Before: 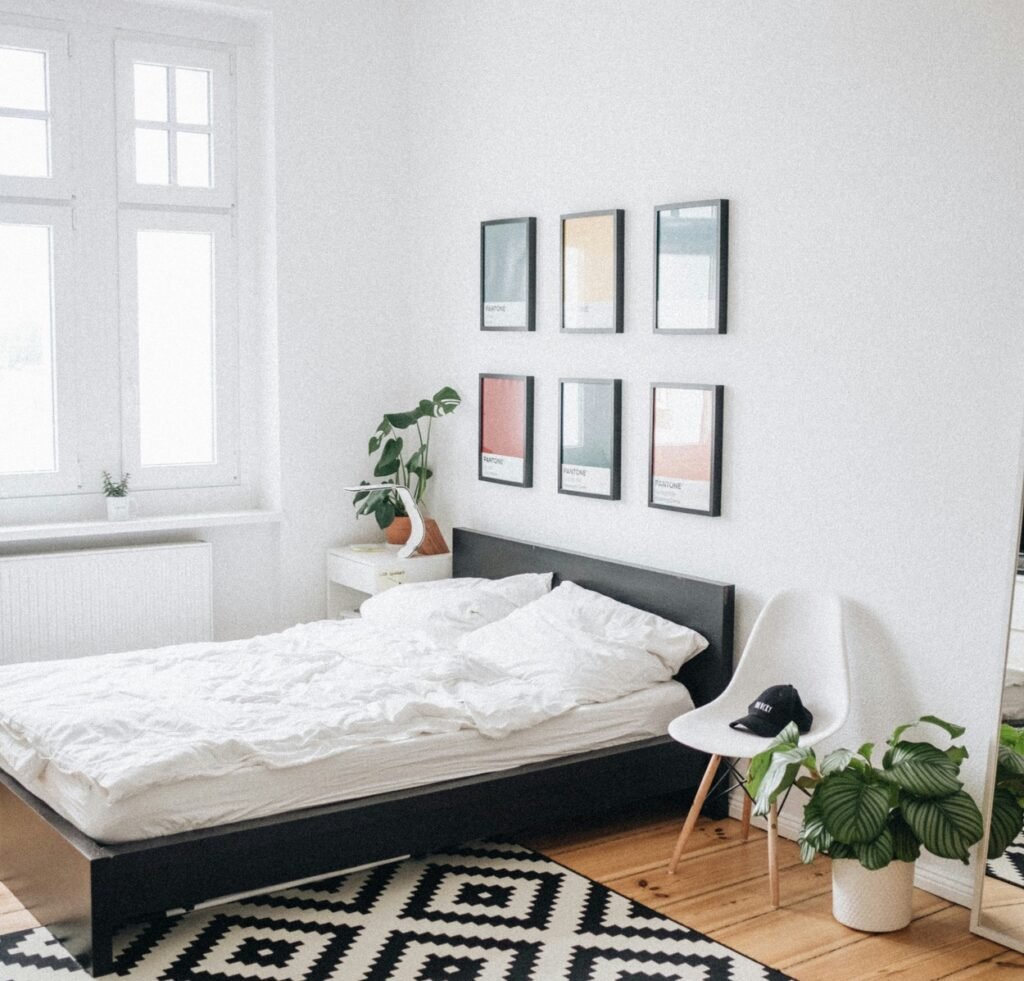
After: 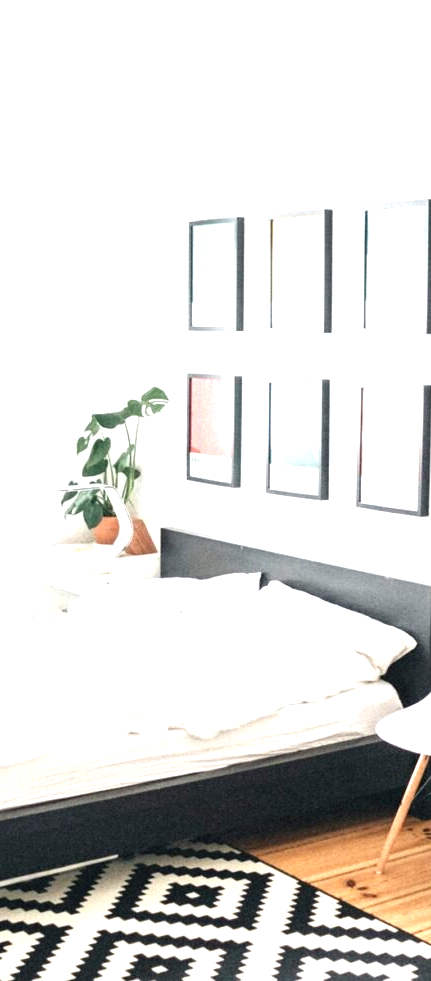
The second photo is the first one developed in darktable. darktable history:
exposure: black level correction 0, exposure 1.3 EV, compensate exposure bias true, compensate highlight preservation false
crop: left 28.583%, right 29.231%
